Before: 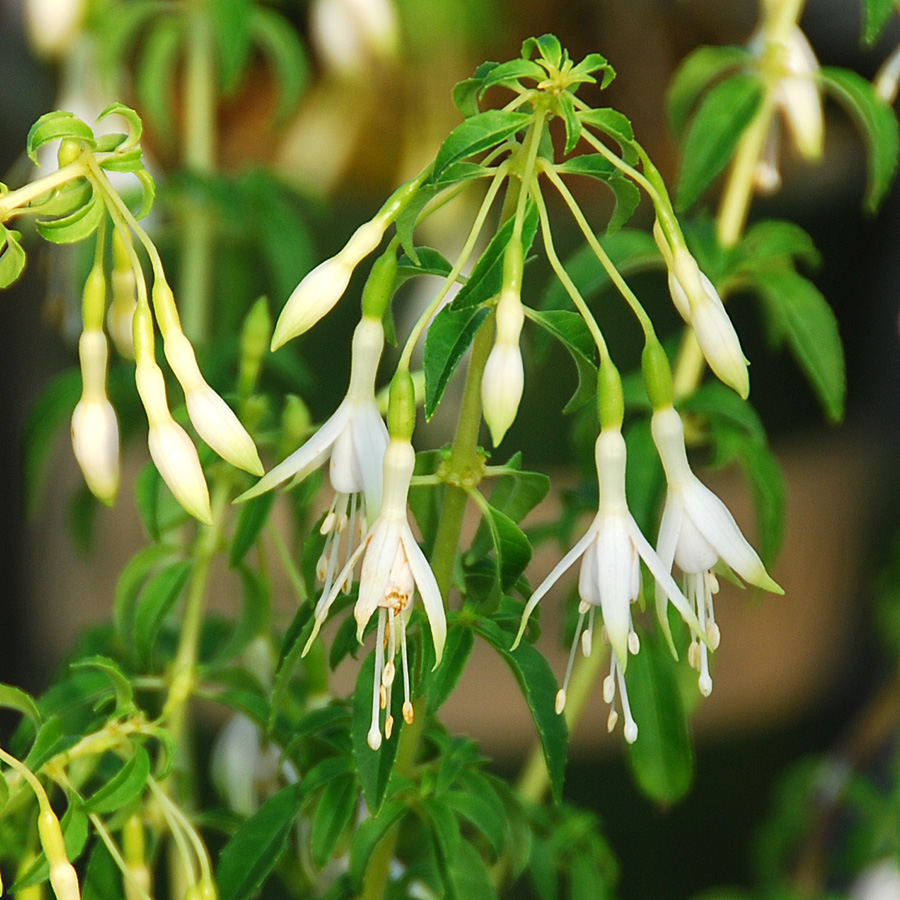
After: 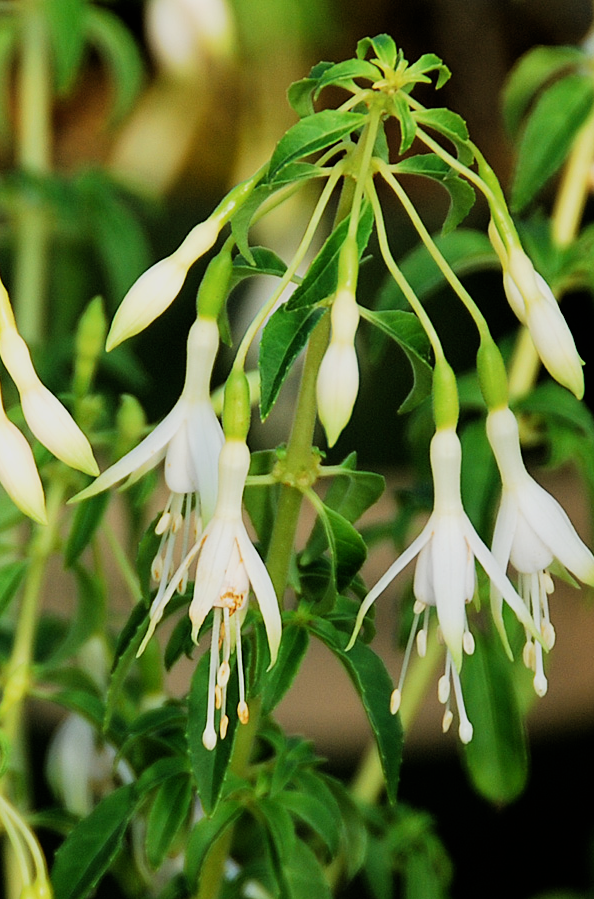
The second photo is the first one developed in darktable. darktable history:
filmic rgb: black relative exposure -5 EV, hardness 2.88, contrast 1.3, highlights saturation mix -30%
crop and rotate: left 18.442%, right 15.508%
